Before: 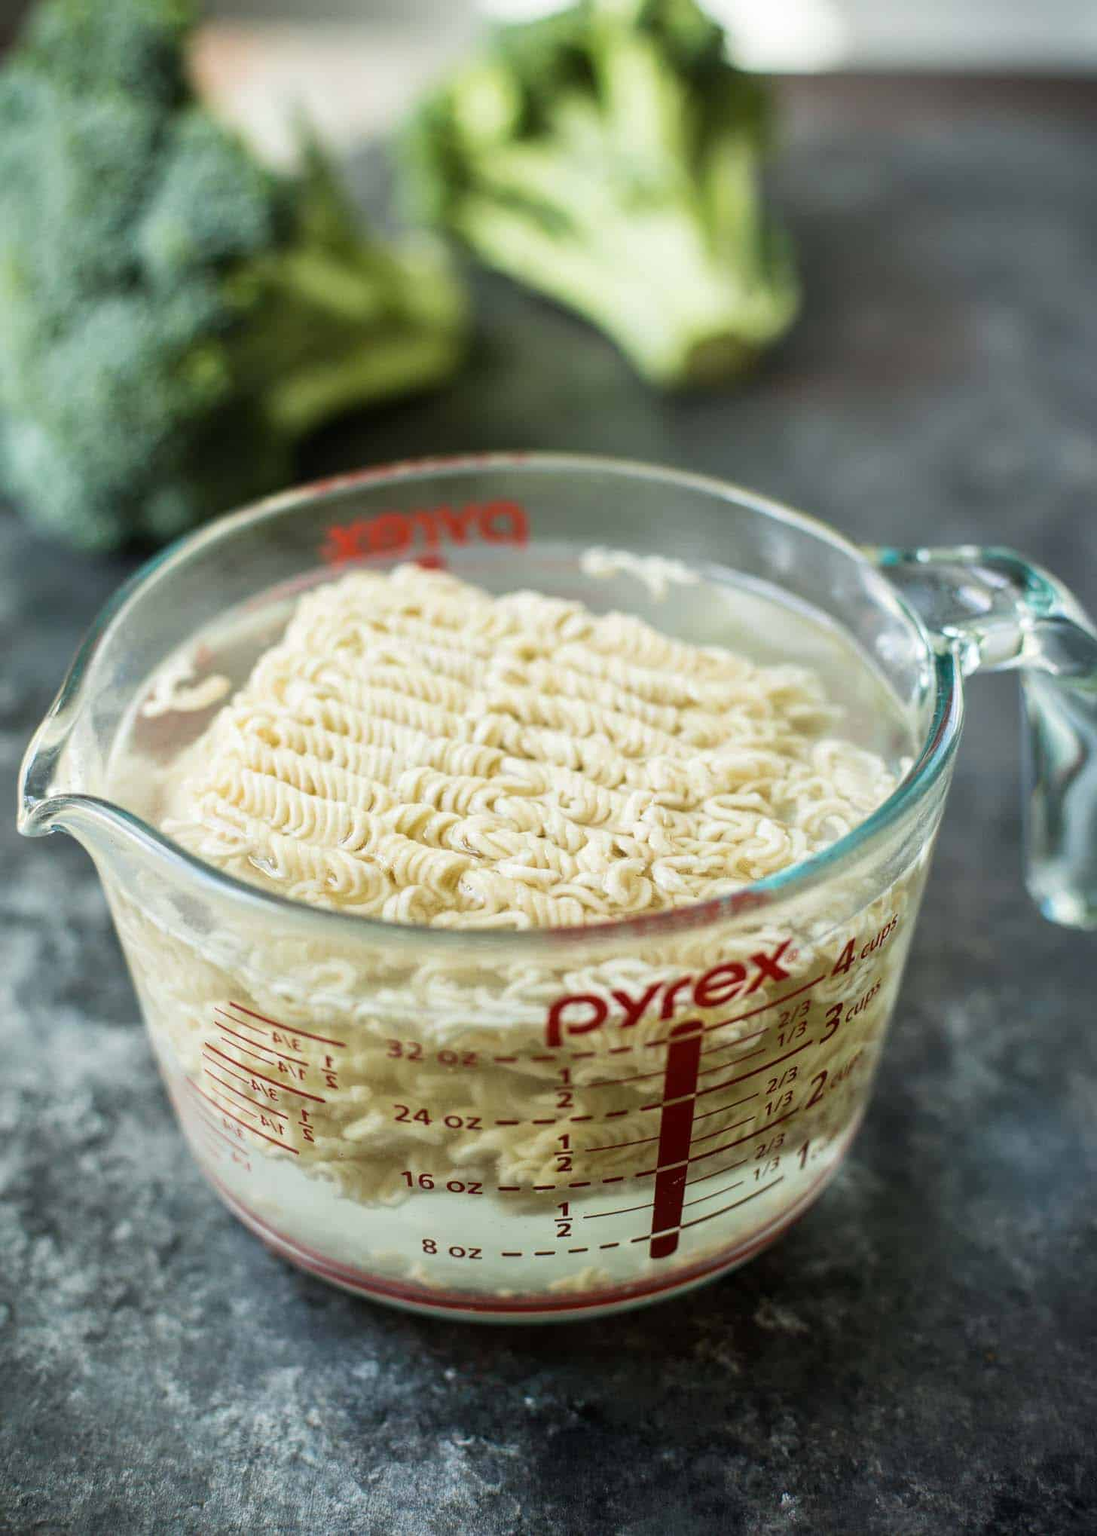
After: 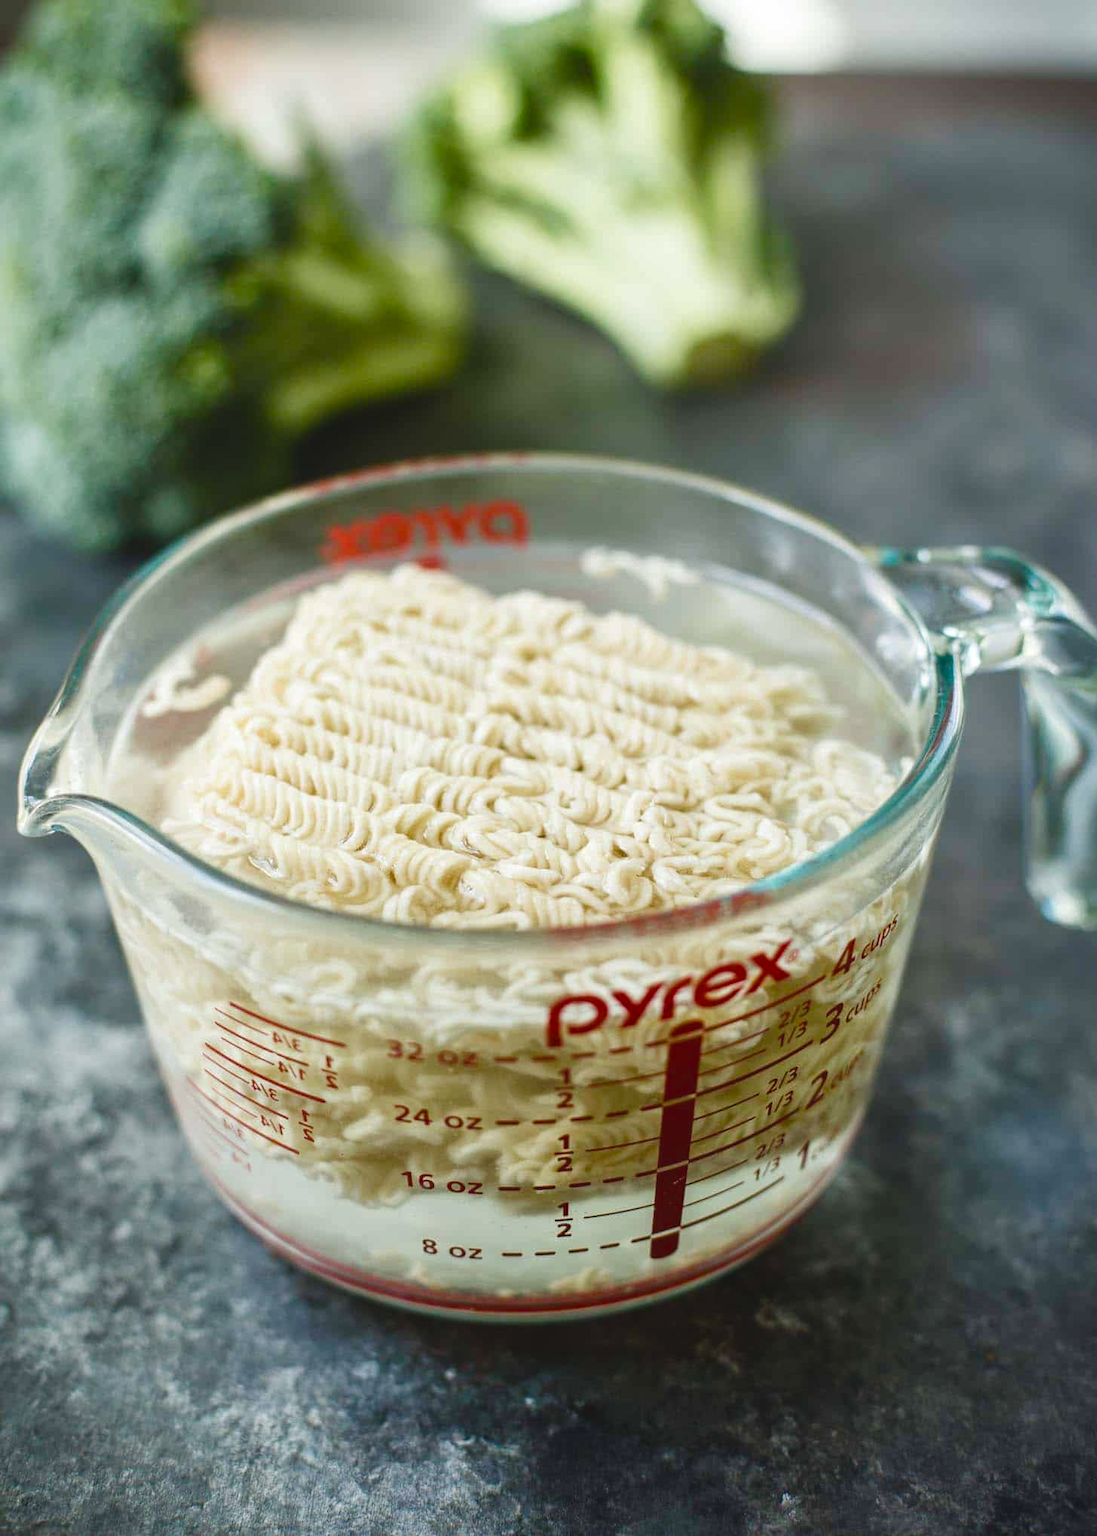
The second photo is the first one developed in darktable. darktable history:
color balance rgb: global offset › luminance 0.748%, perceptual saturation grading › global saturation 20%, perceptual saturation grading › highlights -50.446%, perceptual saturation grading › shadows 30.897%, global vibrance 20%
